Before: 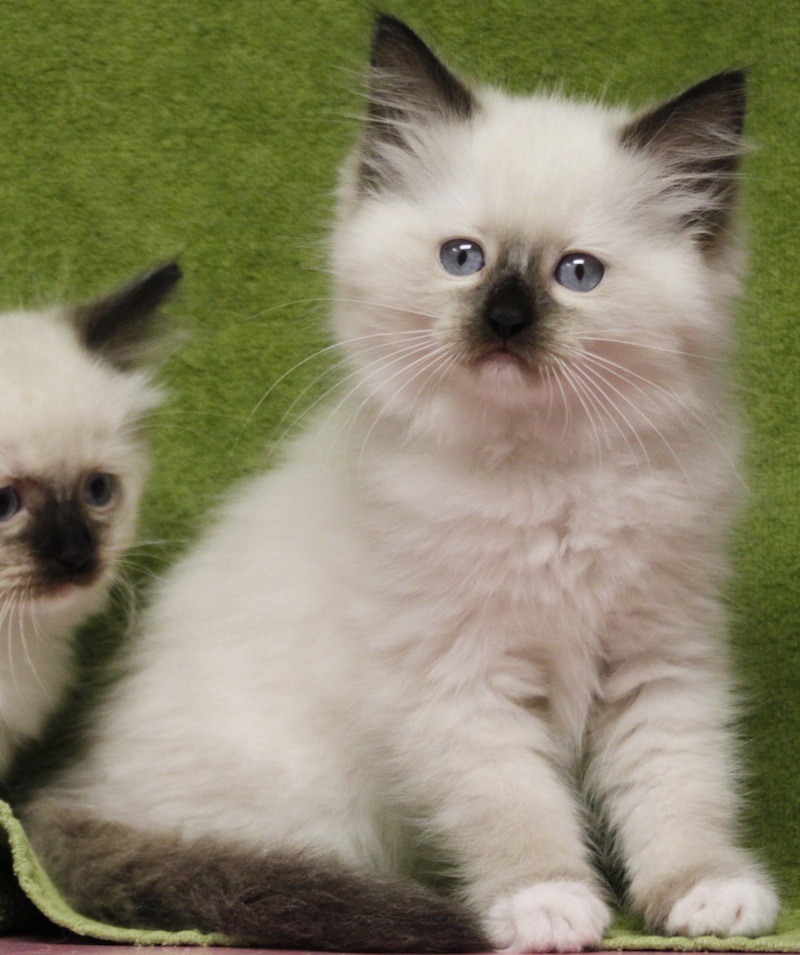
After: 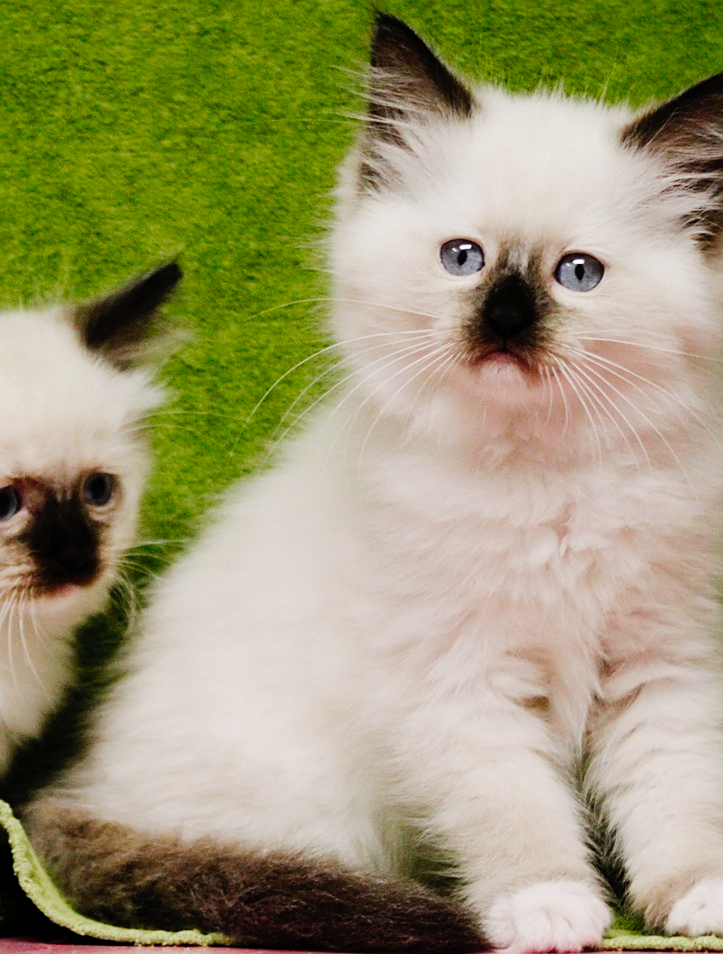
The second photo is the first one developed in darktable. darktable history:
sharpen: on, module defaults
crop: right 9.509%, bottom 0.031%
tone curve: curves: ch0 [(0, 0) (0.003, 0.002) (0.011, 0.006) (0.025, 0.012) (0.044, 0.021) (0.069, 0.027) (0.1, 0.035) (0.136, 0.06) (0.177, 0.108) (0.224, 0.173) (0.277, 0.26) (0.335, 0.353) (0.399, 0.453) (0.468, 0.555) (0.543, 0.641) (0.623, 0.724) (0.709, 0.792) (0.801, 0.857) (0.898, 0.918) (1, 1)], preserve colors none
